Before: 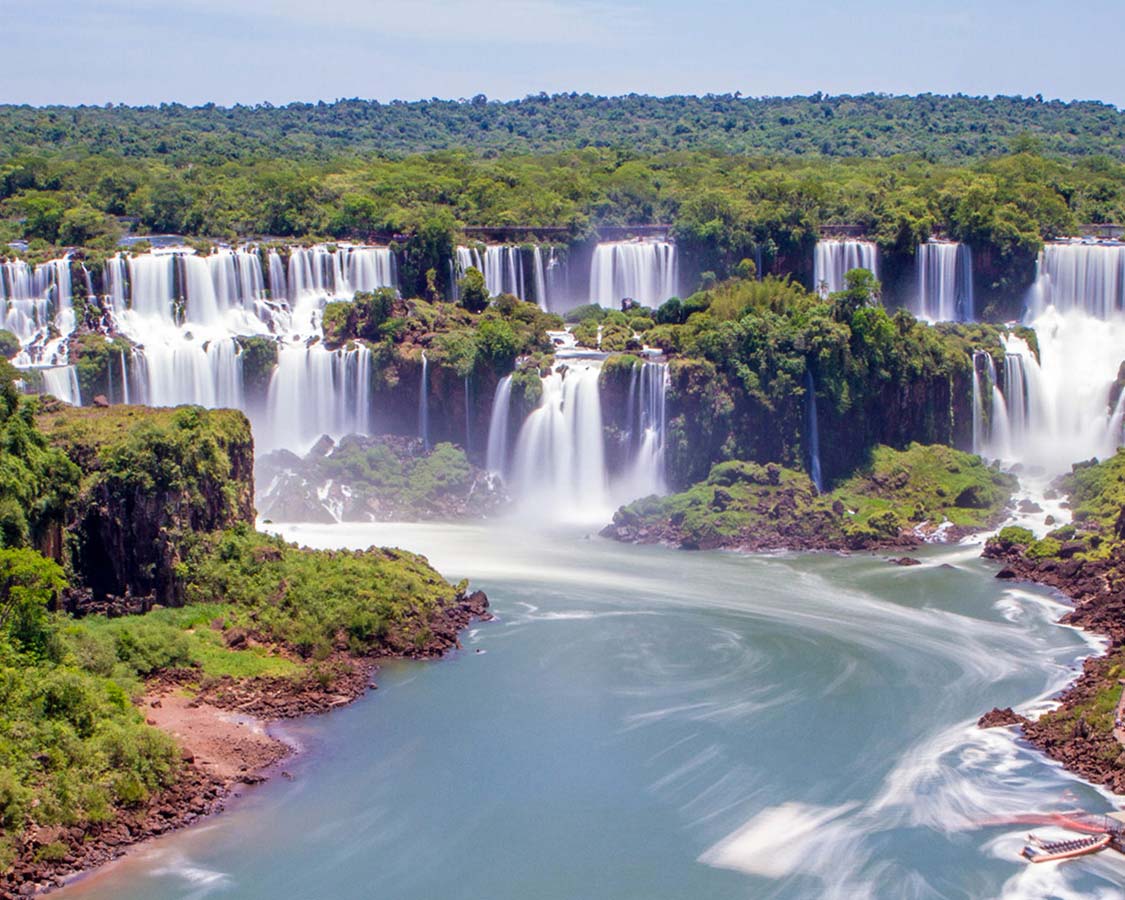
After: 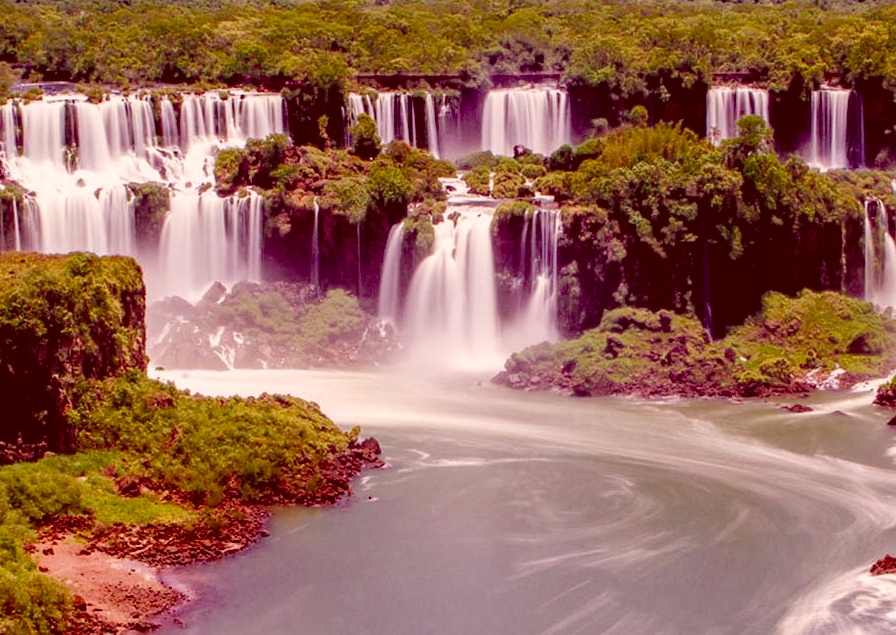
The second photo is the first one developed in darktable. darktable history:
crop: left 9.666%, top 17.078%, right 10.679%, bottom 12.362%
color balance rgb: shadows lift › chroma 2.971%, shadows lift › hue 281.49°, perceptual saturation grading › global saturation 20%, perceptual saturation grading › highlights -25.436%, perceptual saturation grading › shadows 49.969%, global vibrance 16.232%, saturation formula JzAzBz (2021)
color correction: highlights a* 9.14, highlights b* 8.64, shadows a* 39.45, shadows b* 39.94, saturation 0.774
contrast equalizer: y [[0.524, 0.538, 0.547, 0.548, 0.538, 0.524], [0.5 ×6], [0.5 ×6], [0 ×6], [0 ×6]], mix -0.3
